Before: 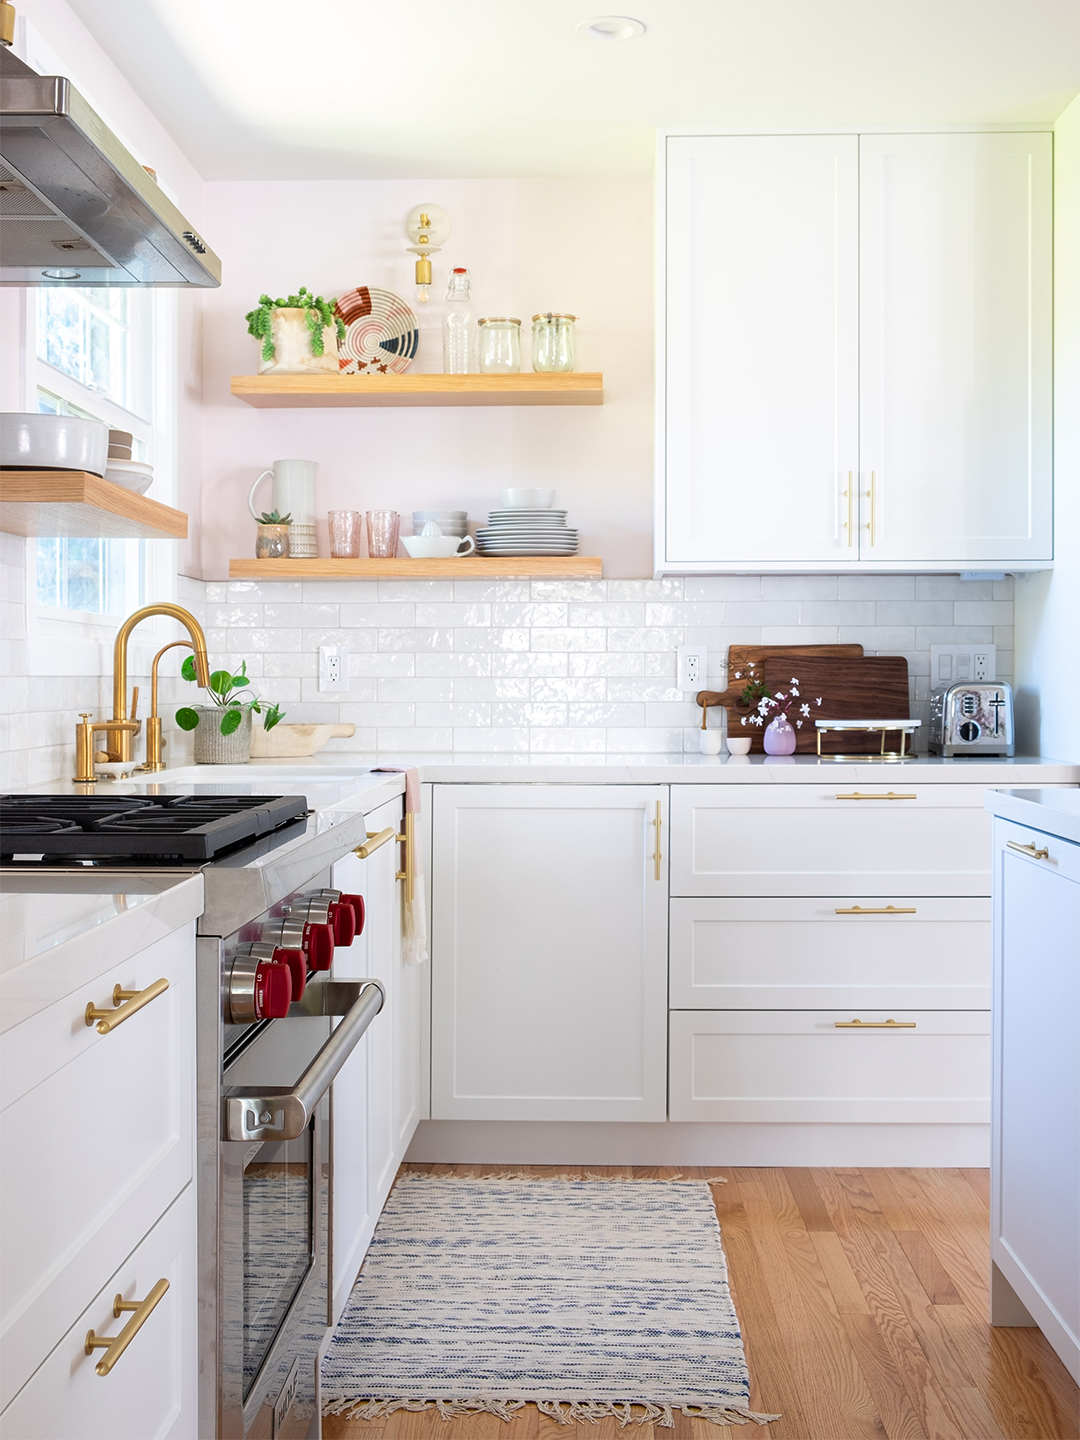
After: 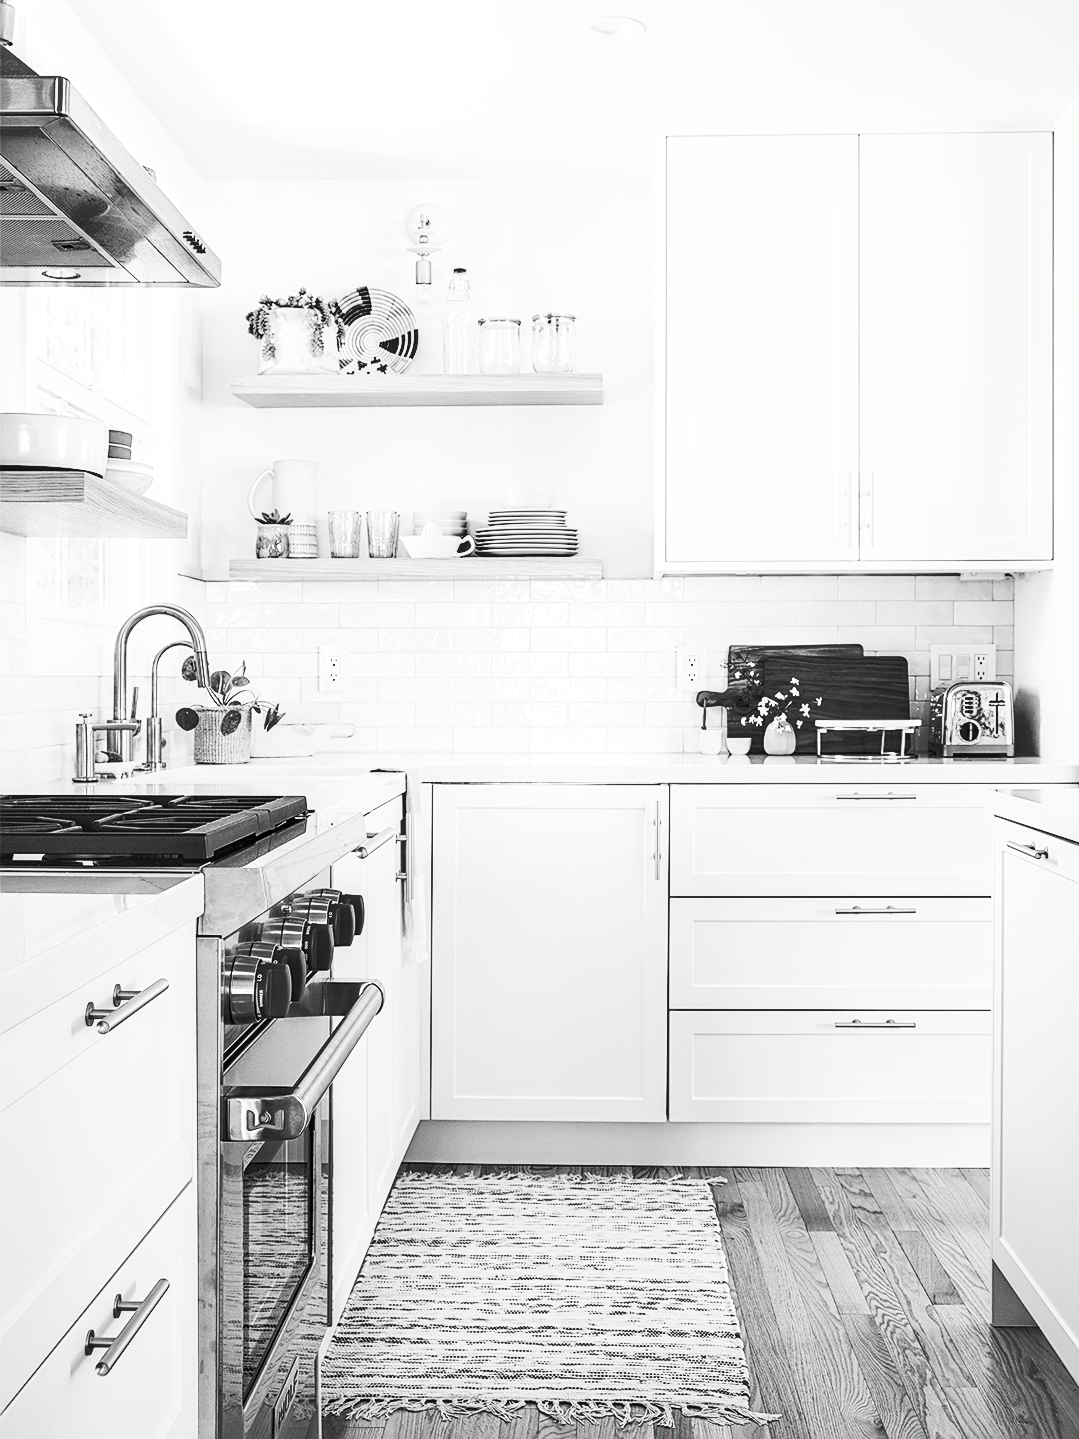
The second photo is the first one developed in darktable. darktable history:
contrast brightness saturation: contrast 0.528, brightness 0.452, saturation -0.985
shadows and highlights: soften with gaussian
local contrast: on, module defaults
sharpen: amount 0.5
crop and rotate: left 0.073%, bottom 0.01%
